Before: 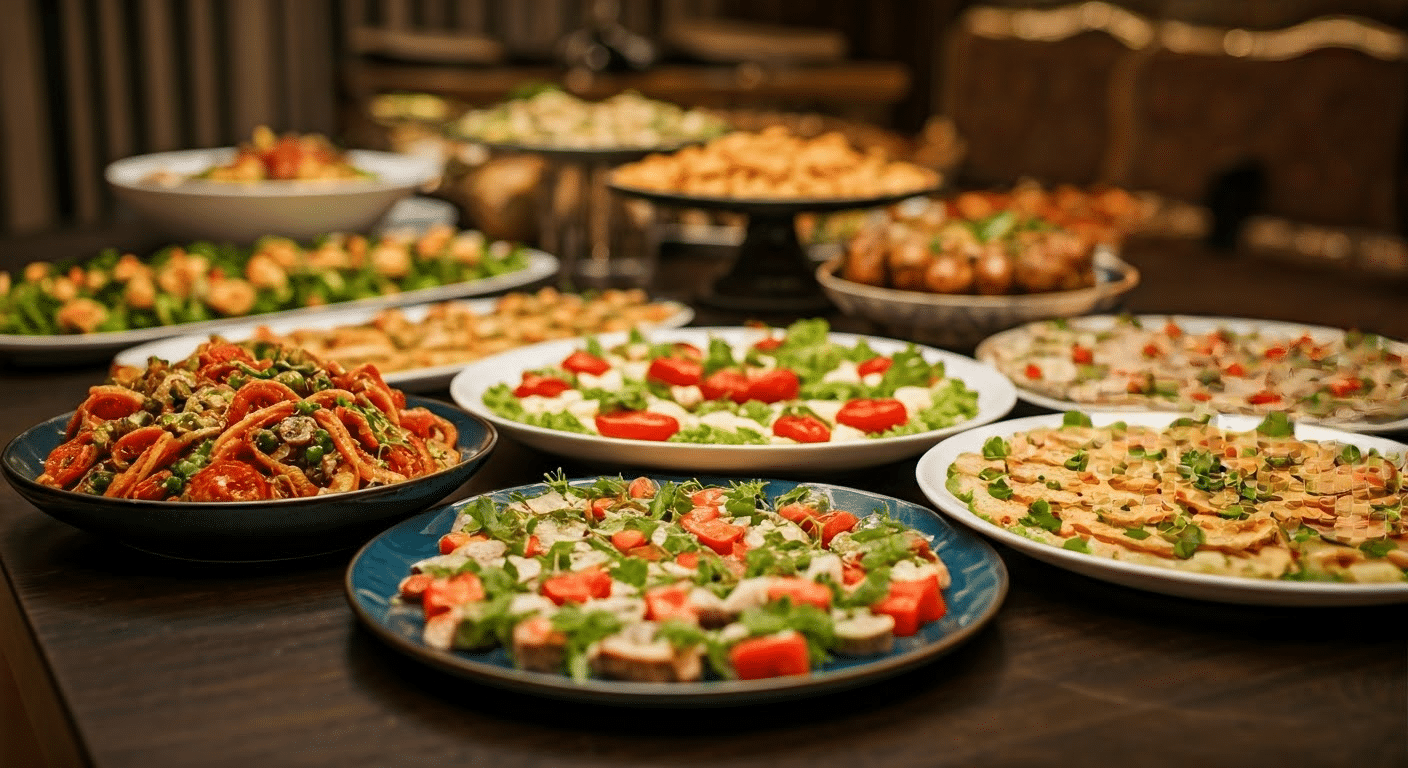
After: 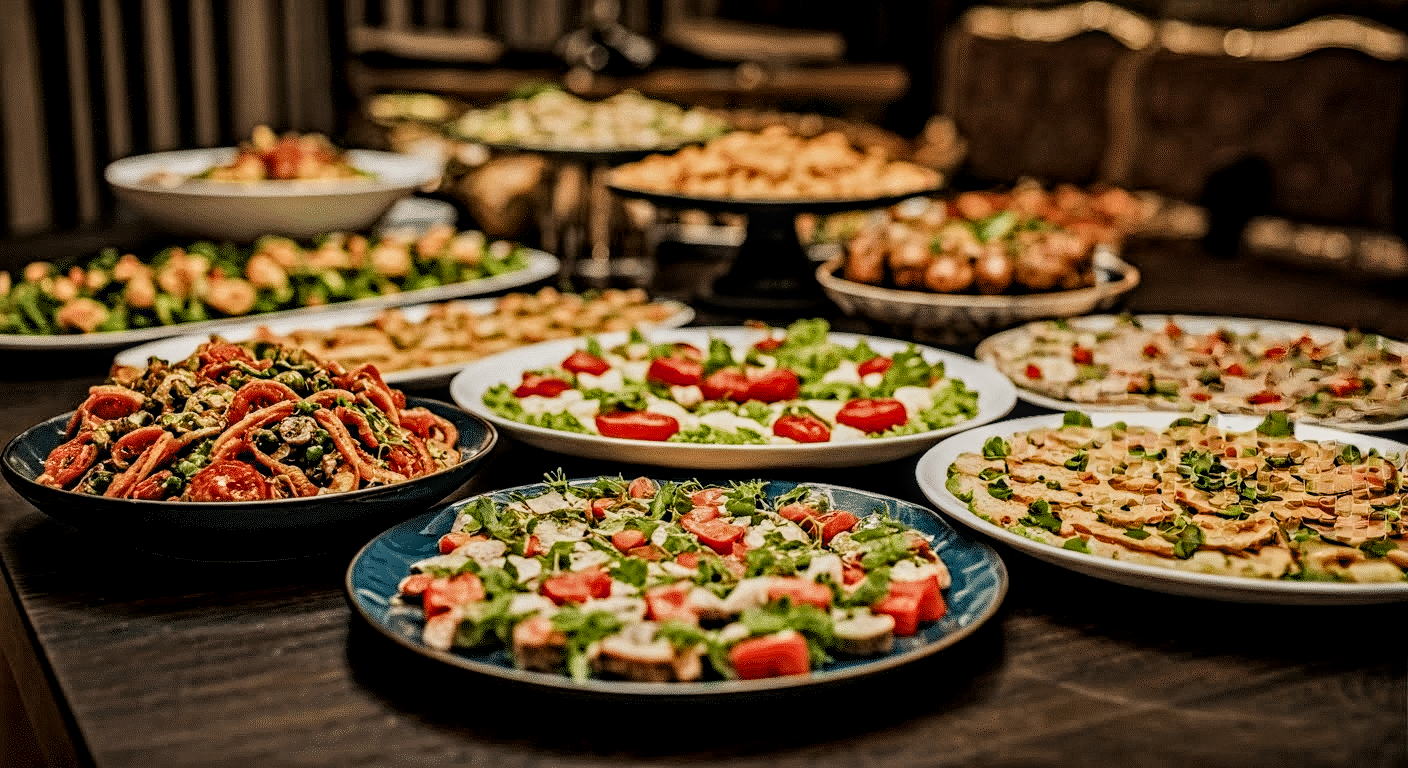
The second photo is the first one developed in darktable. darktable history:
local contrast: detail 130%
contrast equalizer: octaves 7, y [[0.5, 0.542, 0.583, 0.625, 0.667, 0.708], [0.5 ×6], [0.5 ×6], [0 ×6], [0 ×6]]
filmic rgb: black relative exposure -7.65 EV, white relative exposure 4.56 EV, hardness 3.61
